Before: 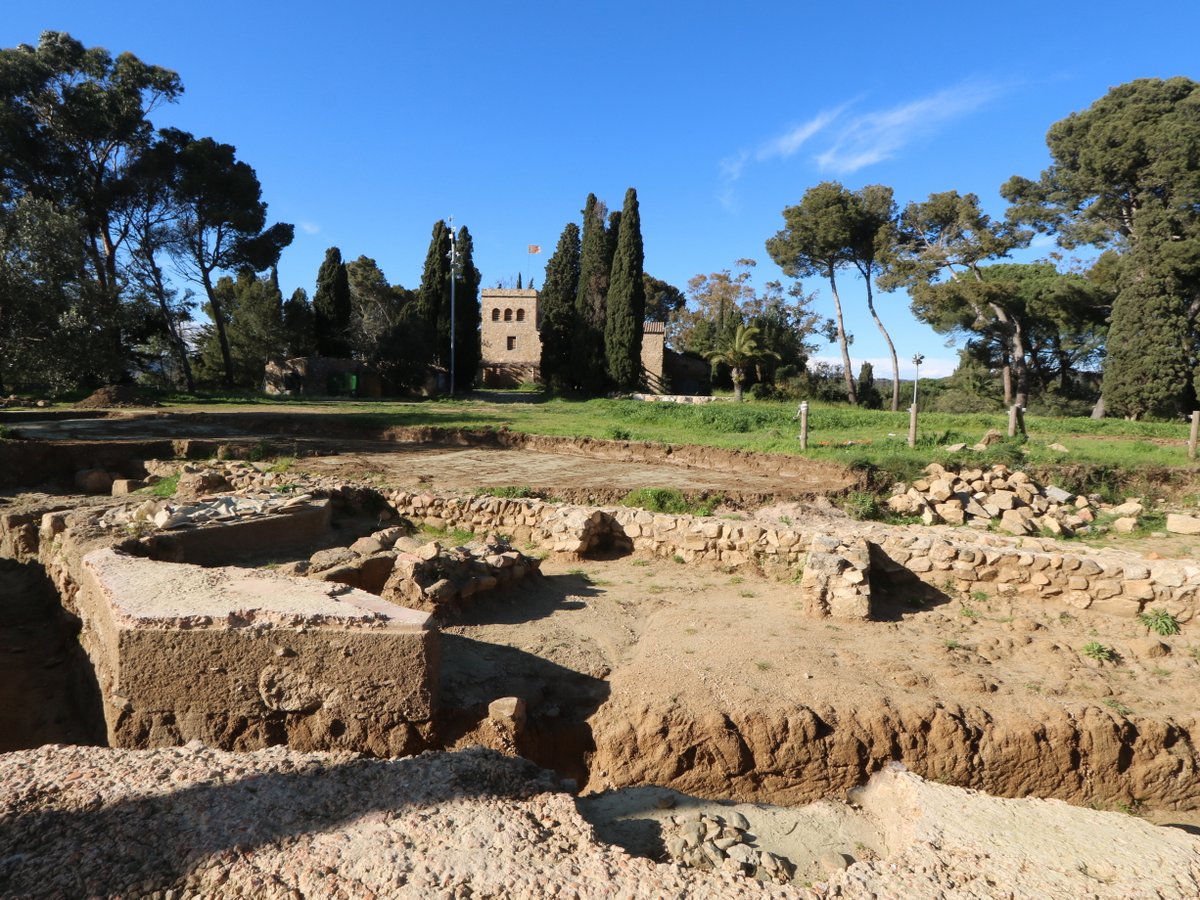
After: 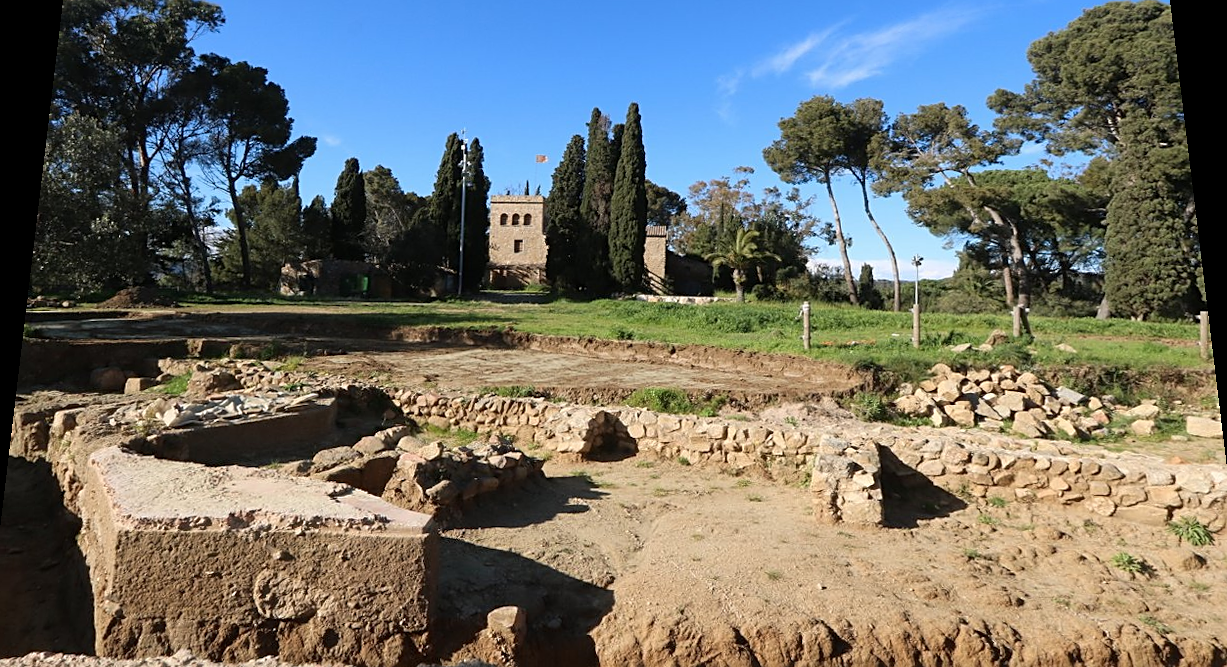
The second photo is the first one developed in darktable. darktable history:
sharpen: on, module defaults
rotate and perspective: rotation 0.128°, lens shift (vertical) -0.181, lens shift (horizontal) -0.044, shear 0.001, automatic cropping off
crop: left 2.737%, top 7.287%, right 3.421%, bottom 20.179%
